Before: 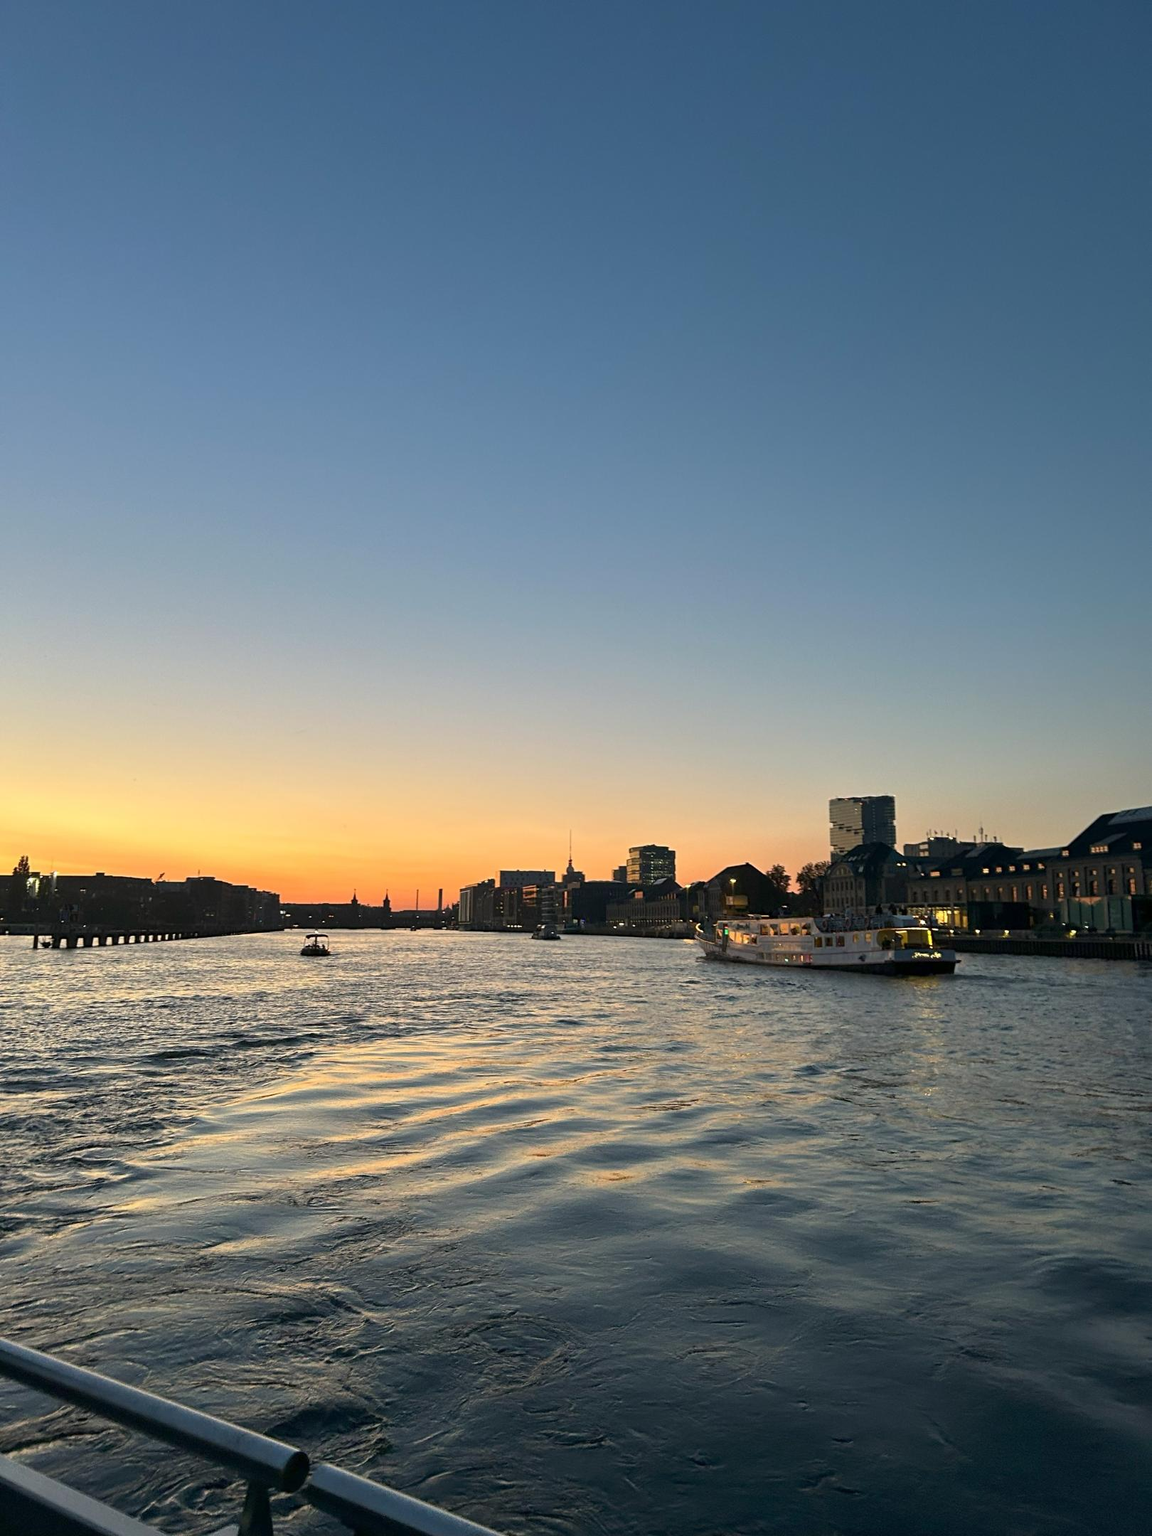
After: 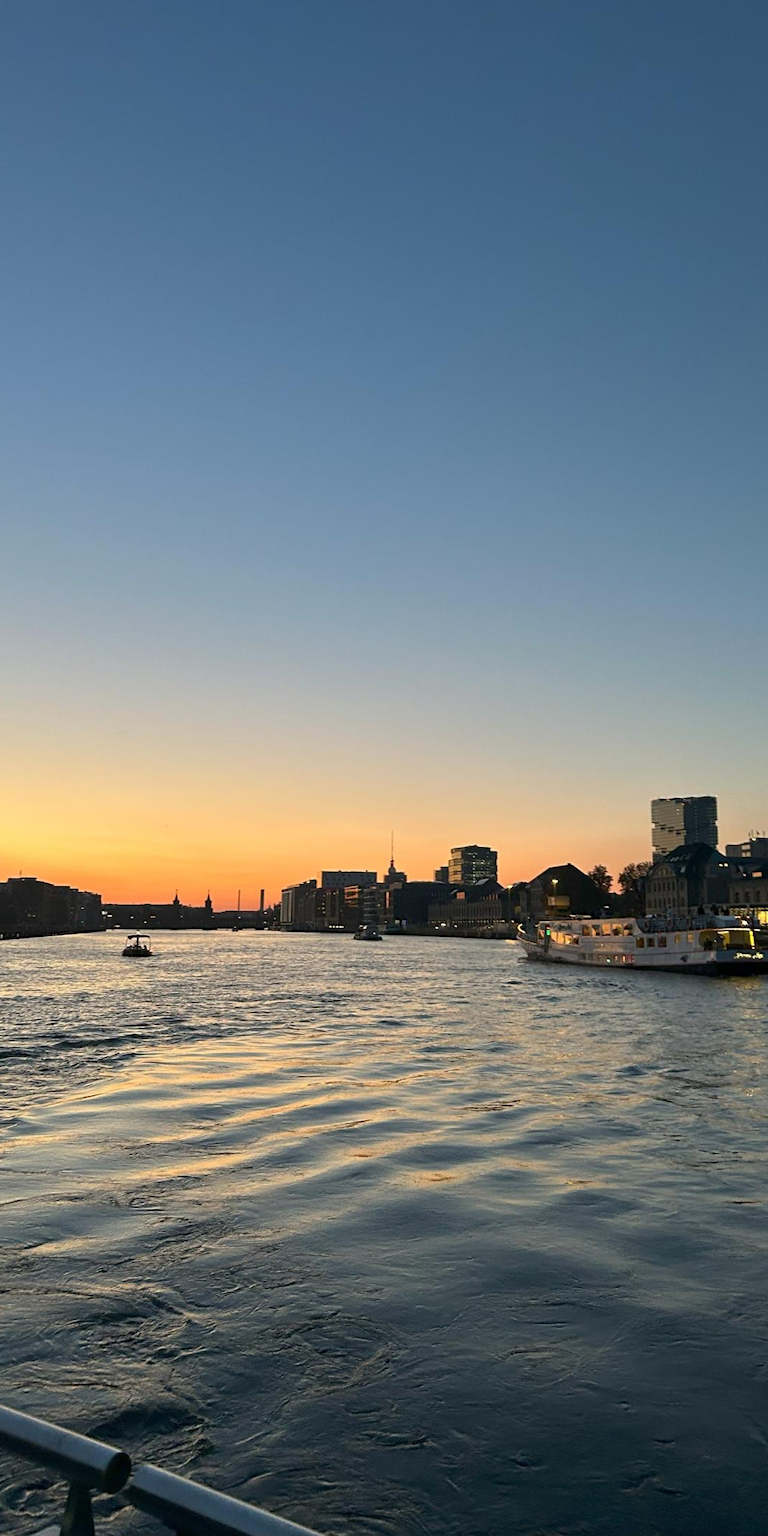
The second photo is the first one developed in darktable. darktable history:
crop and rotate: left 15.553%, right 17.745%
